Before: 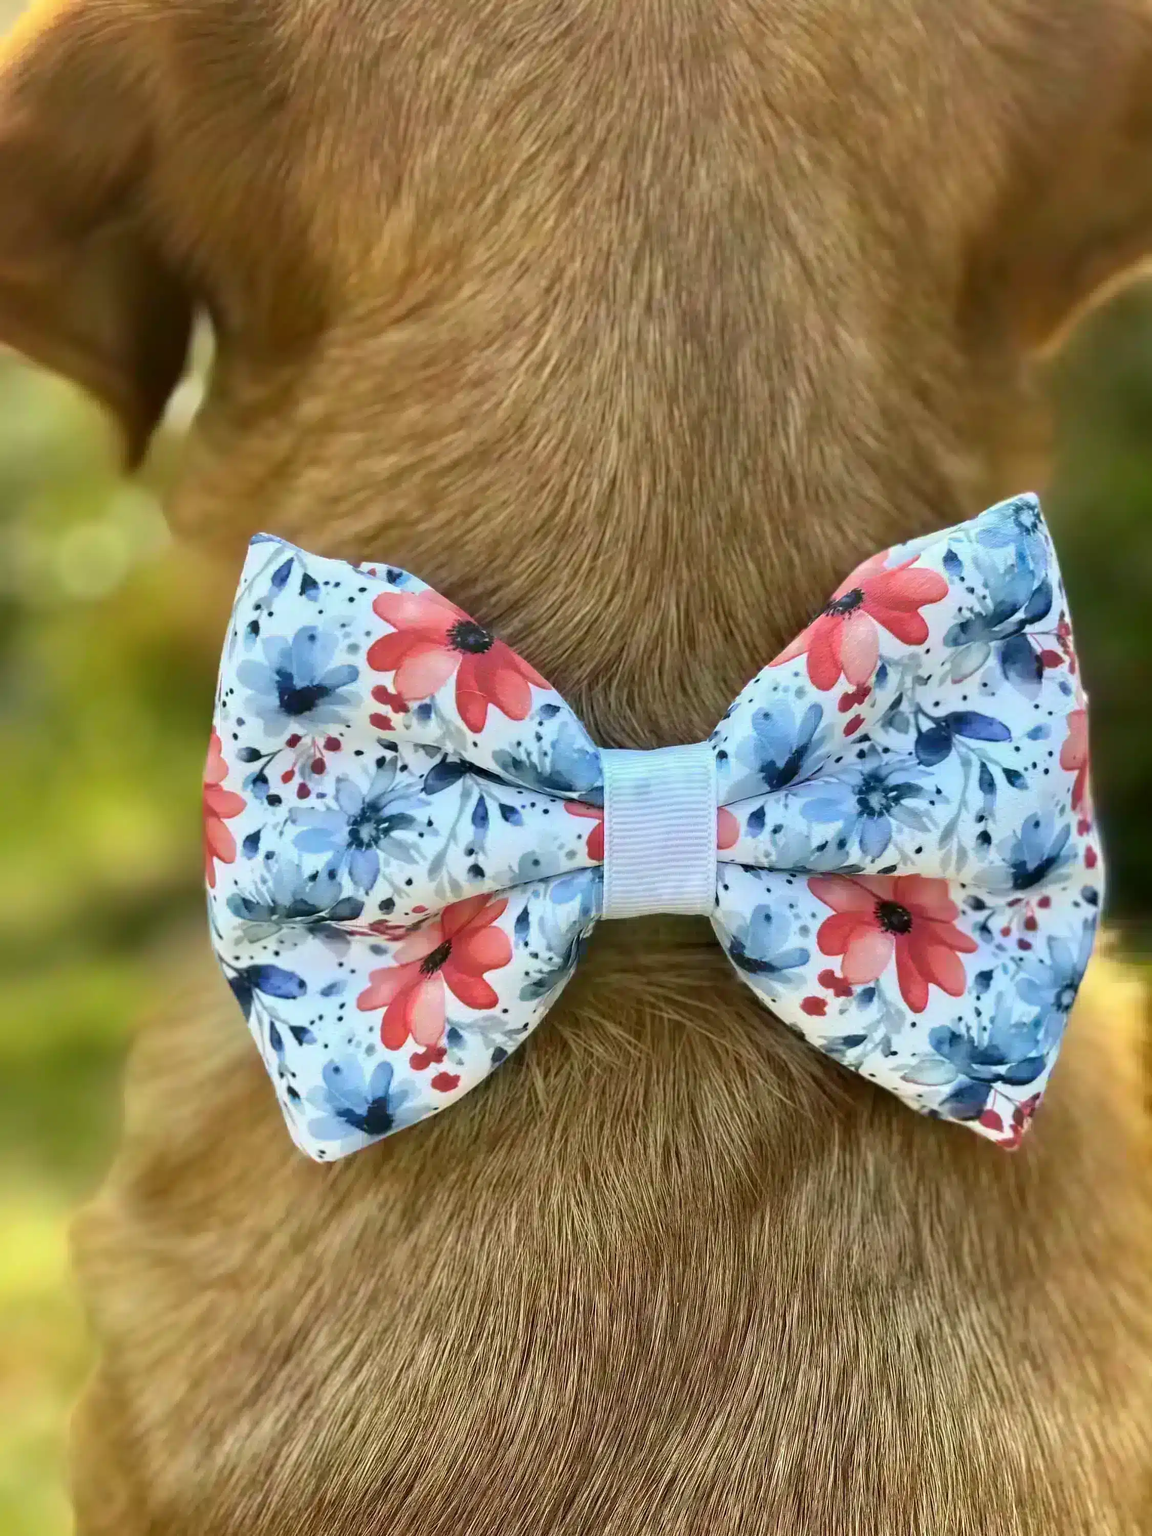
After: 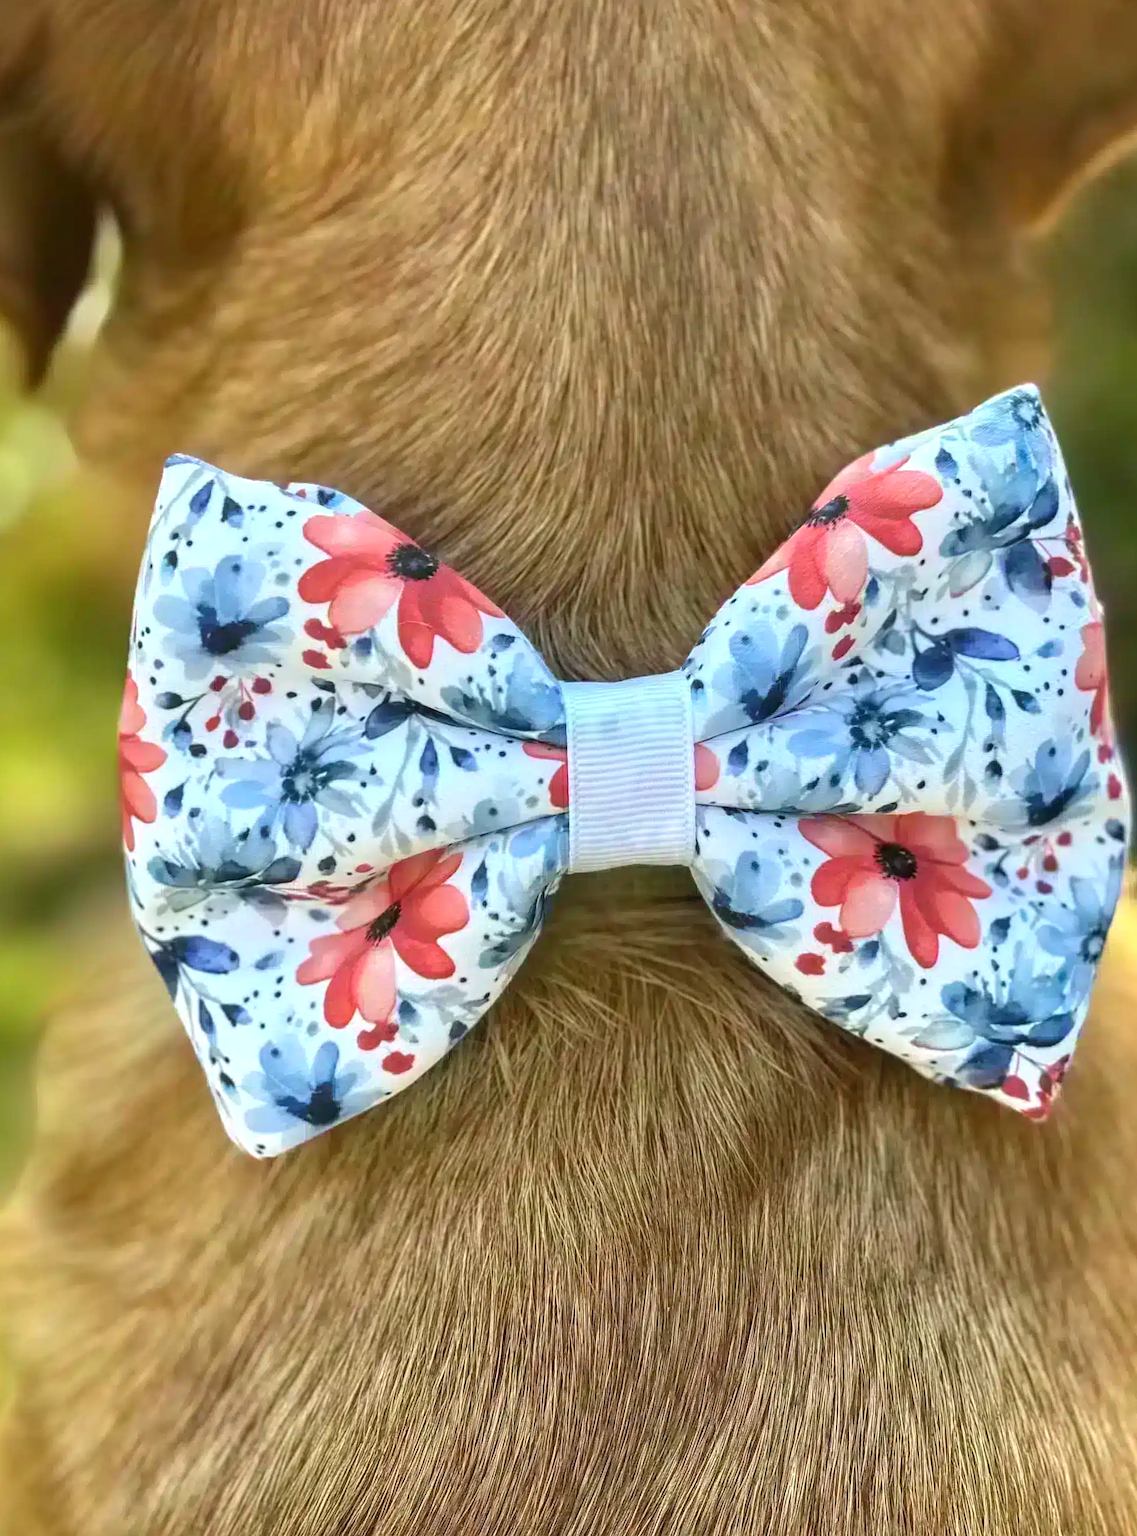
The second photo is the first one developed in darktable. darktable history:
local contrast: detail 110%
rotate and perspective: rotation 0.226°, lens shift (vertical) -0.042, crop left 0.023, crop right 0.982, crop top 0.006, crop bottom 0.994
color balance rgb: global vibrance 0.5%
crop and rotate: angle 1.96°, left 5.673%, top 5.673%
exposure: exposure 0.3 EV, compensate highlight preservation false
